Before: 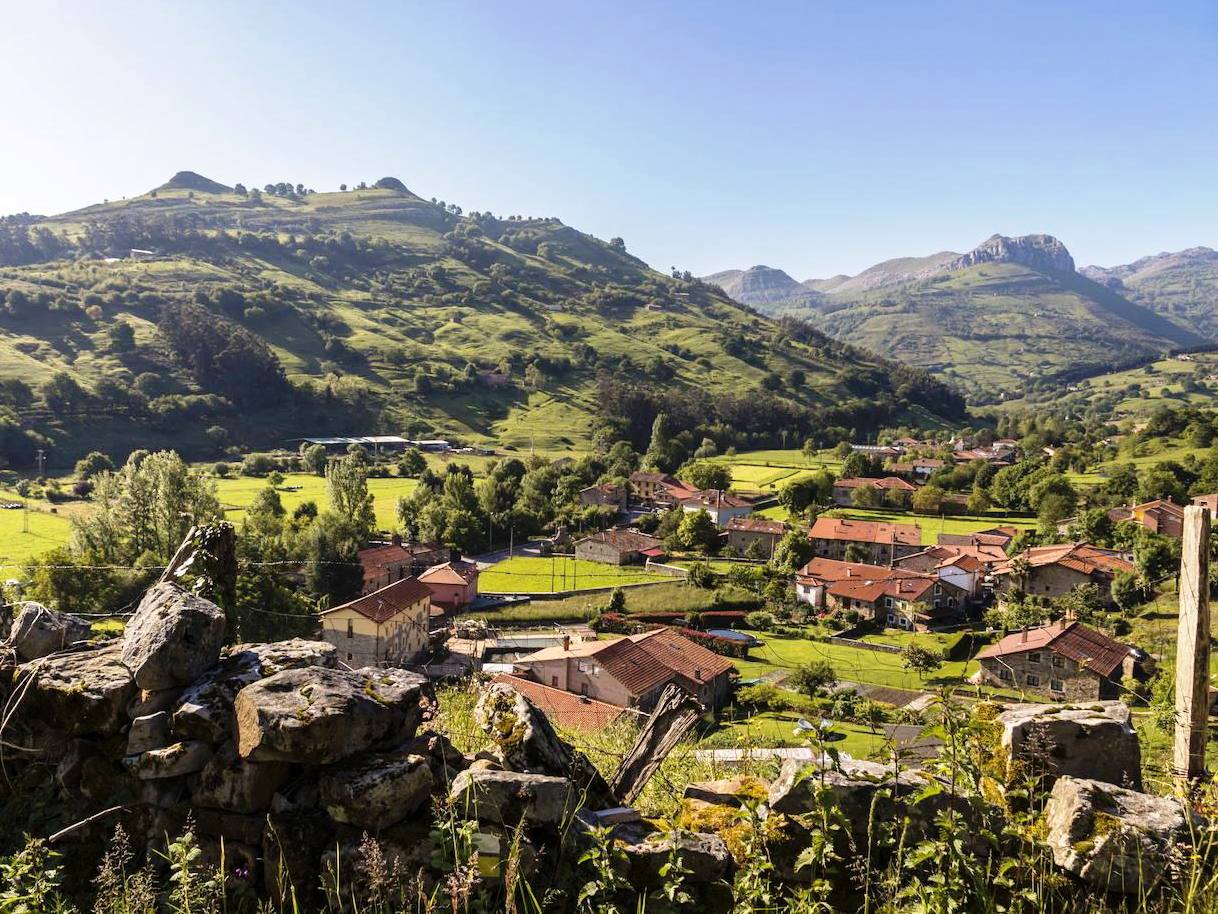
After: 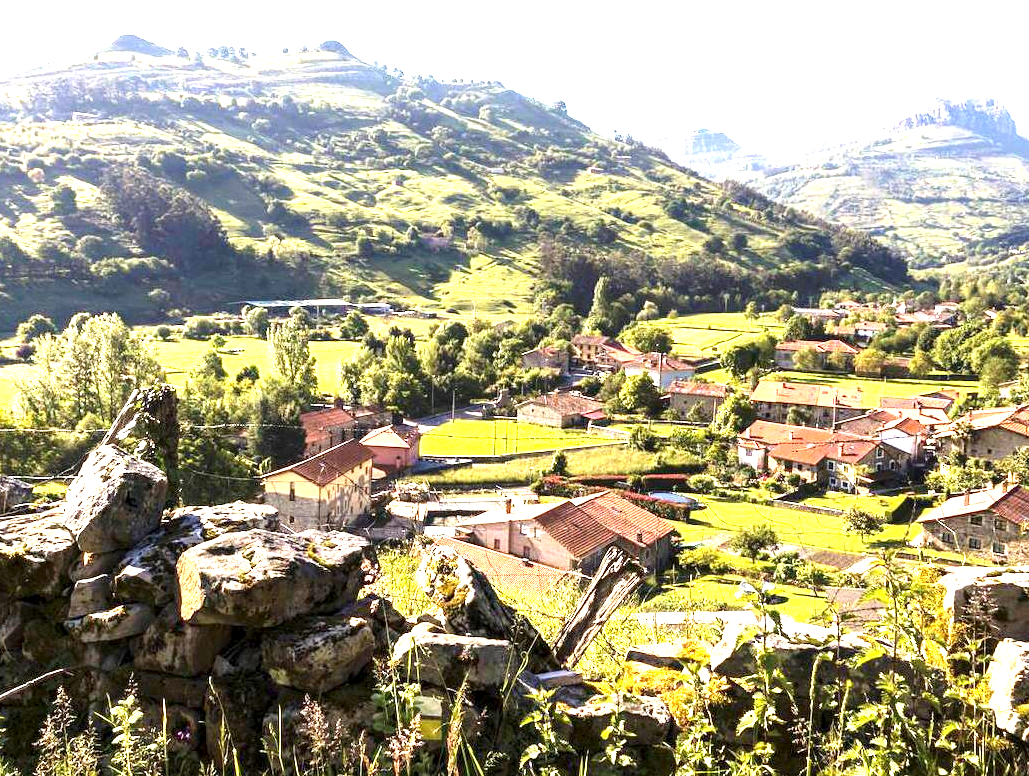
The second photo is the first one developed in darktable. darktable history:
crop and rotate: left 4.843%, top 14.997%, right 10.638%
exposure: black level correction 0.001, exposure 1.735 EV, compensate highlight preservation false
